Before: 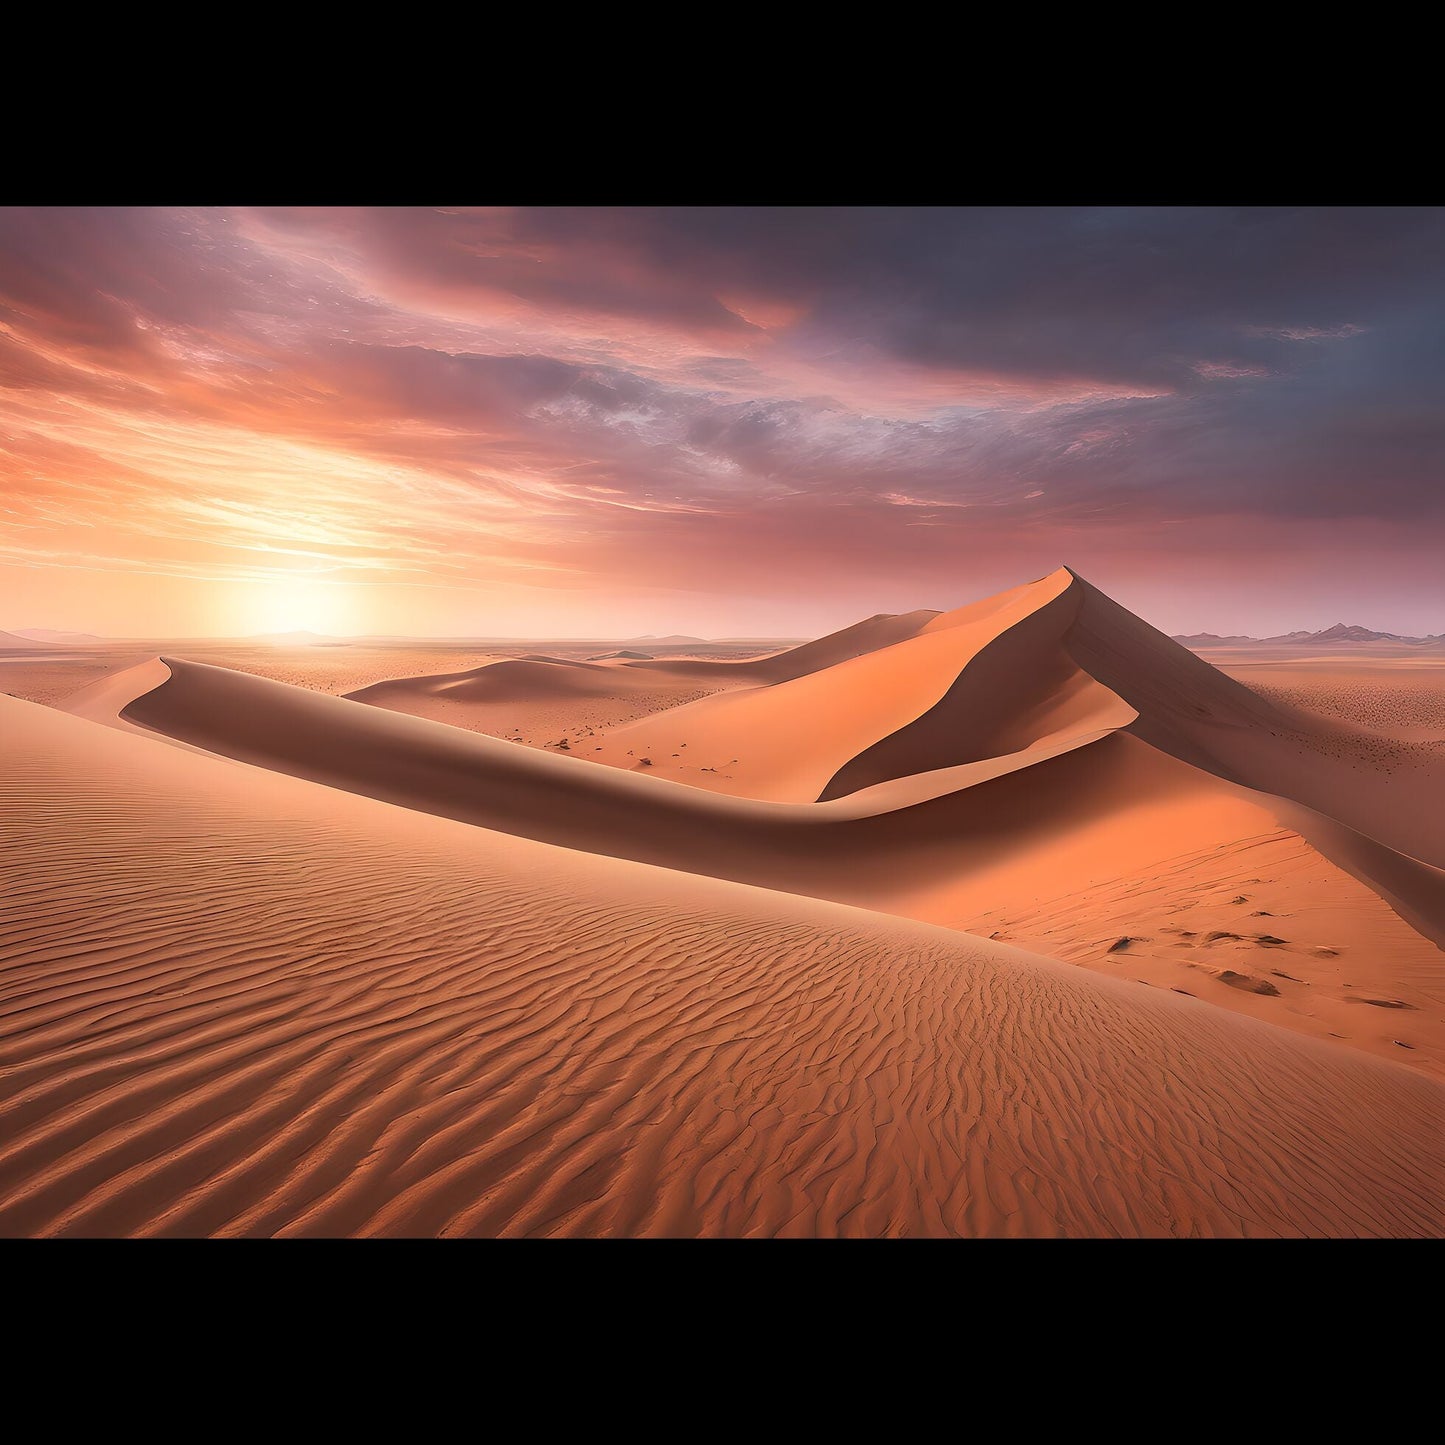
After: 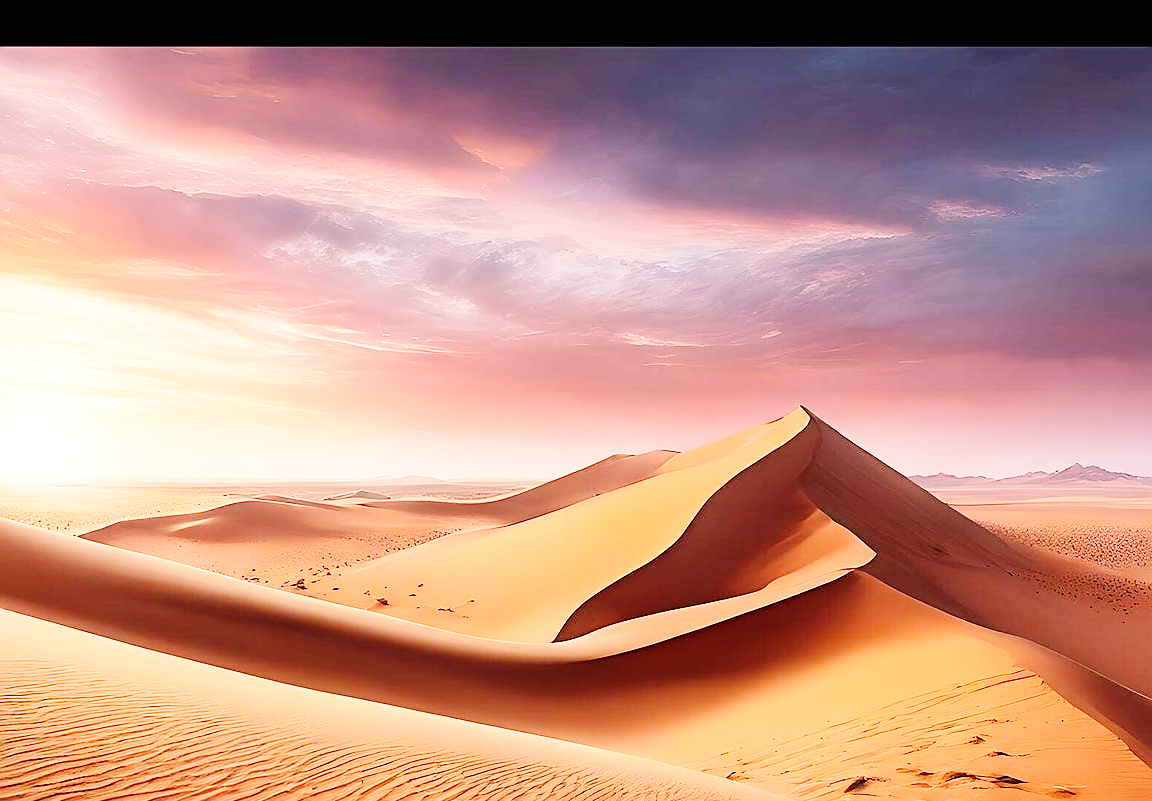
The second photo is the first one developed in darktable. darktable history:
sharpen: on, module defaults
base curve: curves: ch0 [(0, 0) (0, 0) (0.002, 0.001) (0.008, 0.003) (0.019, 0.011) (0.037, 0.037) (0.064, 0.11) (0.102, 0.232) (0.152, 0.379) (0.216, 0.524) (0.296, 0.665) (0.394, 0.789) (0.512, 0.881) (0.651, 0.945) (0.813, 0.986) (1, 1)], preserve colors none
crop: left 18.268%, top 11.08%, right 1.942%, bottom 33.467%
